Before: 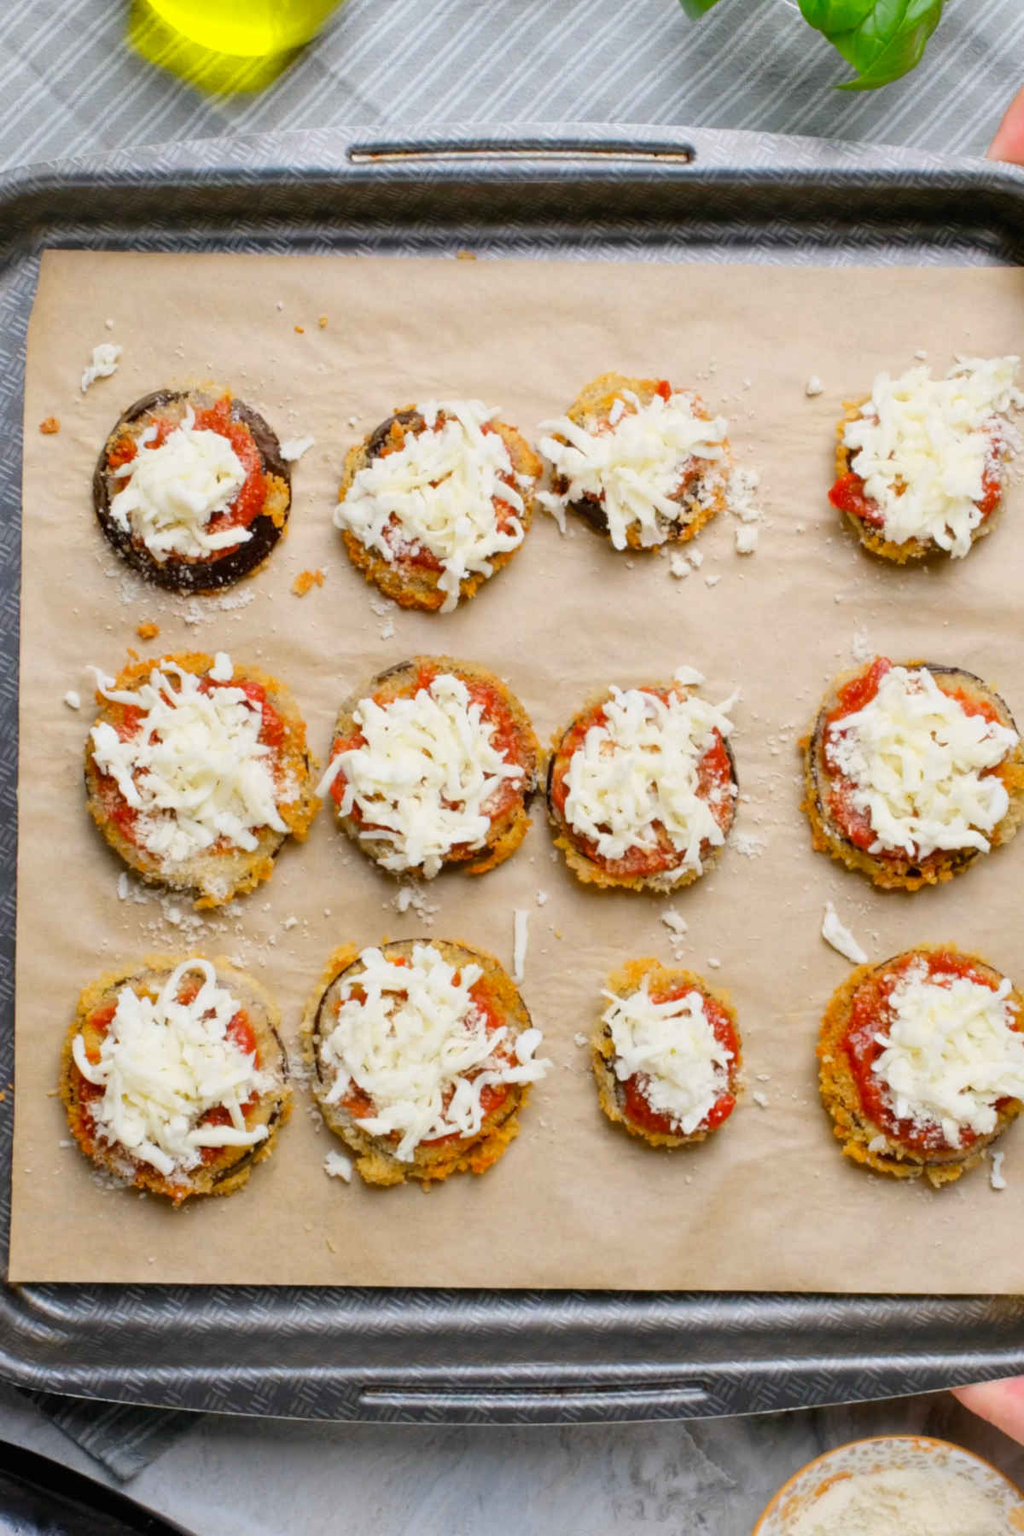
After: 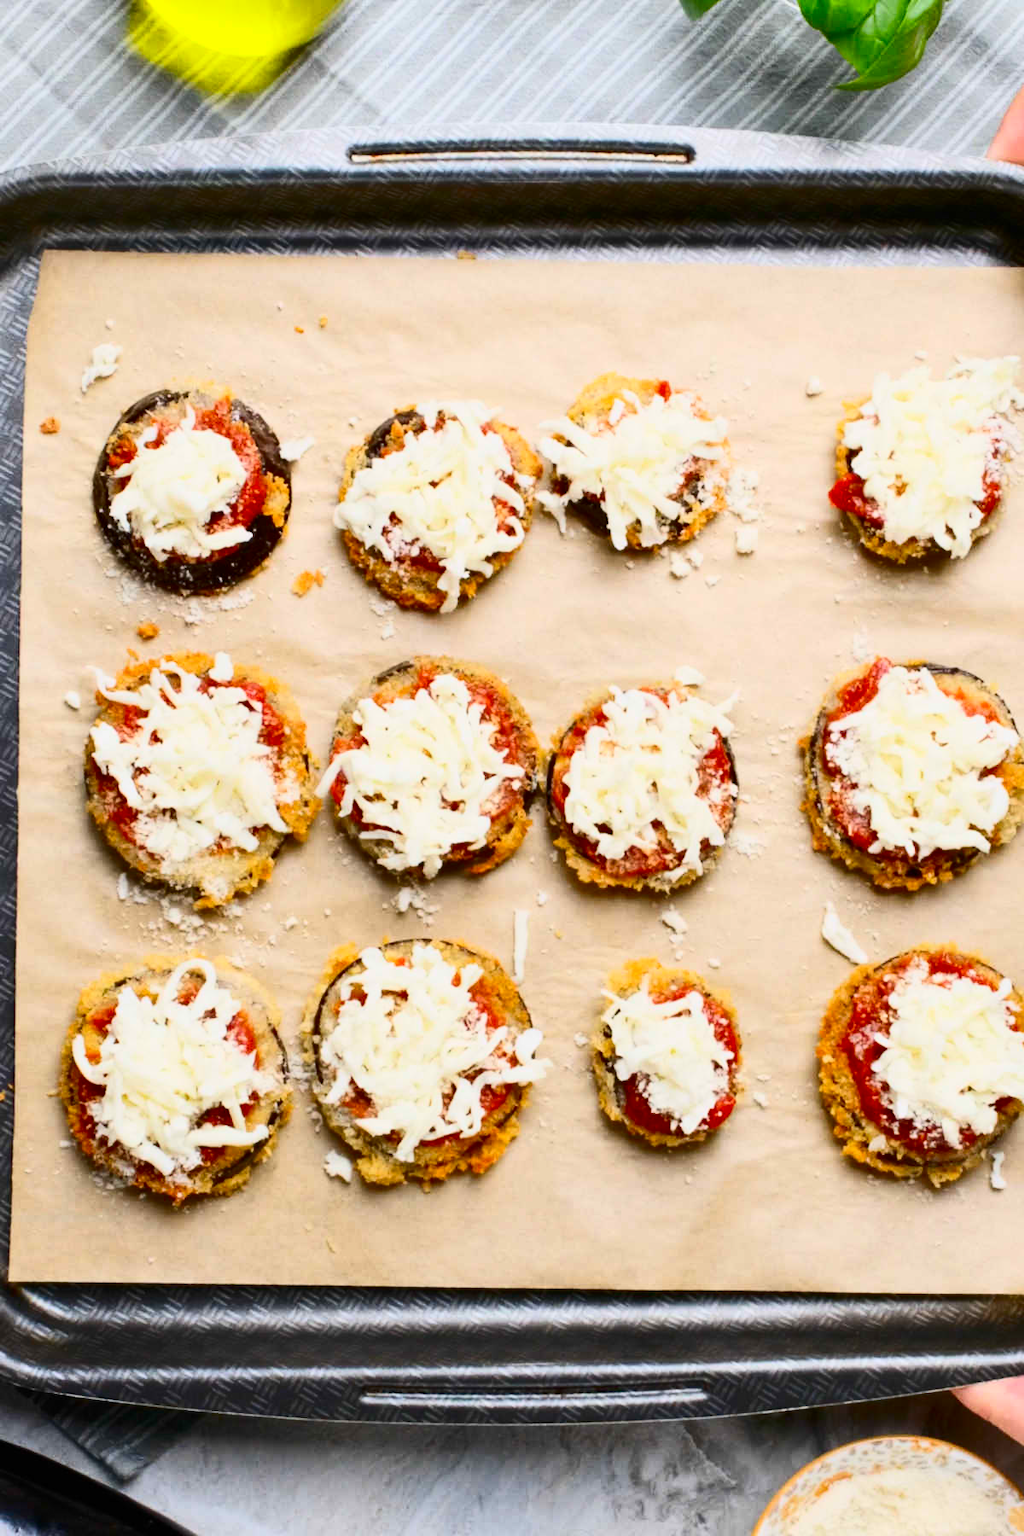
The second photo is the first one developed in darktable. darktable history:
contrast brightness saturation: contrast 0.405, brightness 0.114, saturation 0.207
exposure: exposure -0.277 EV, compensate highlight preservation false
